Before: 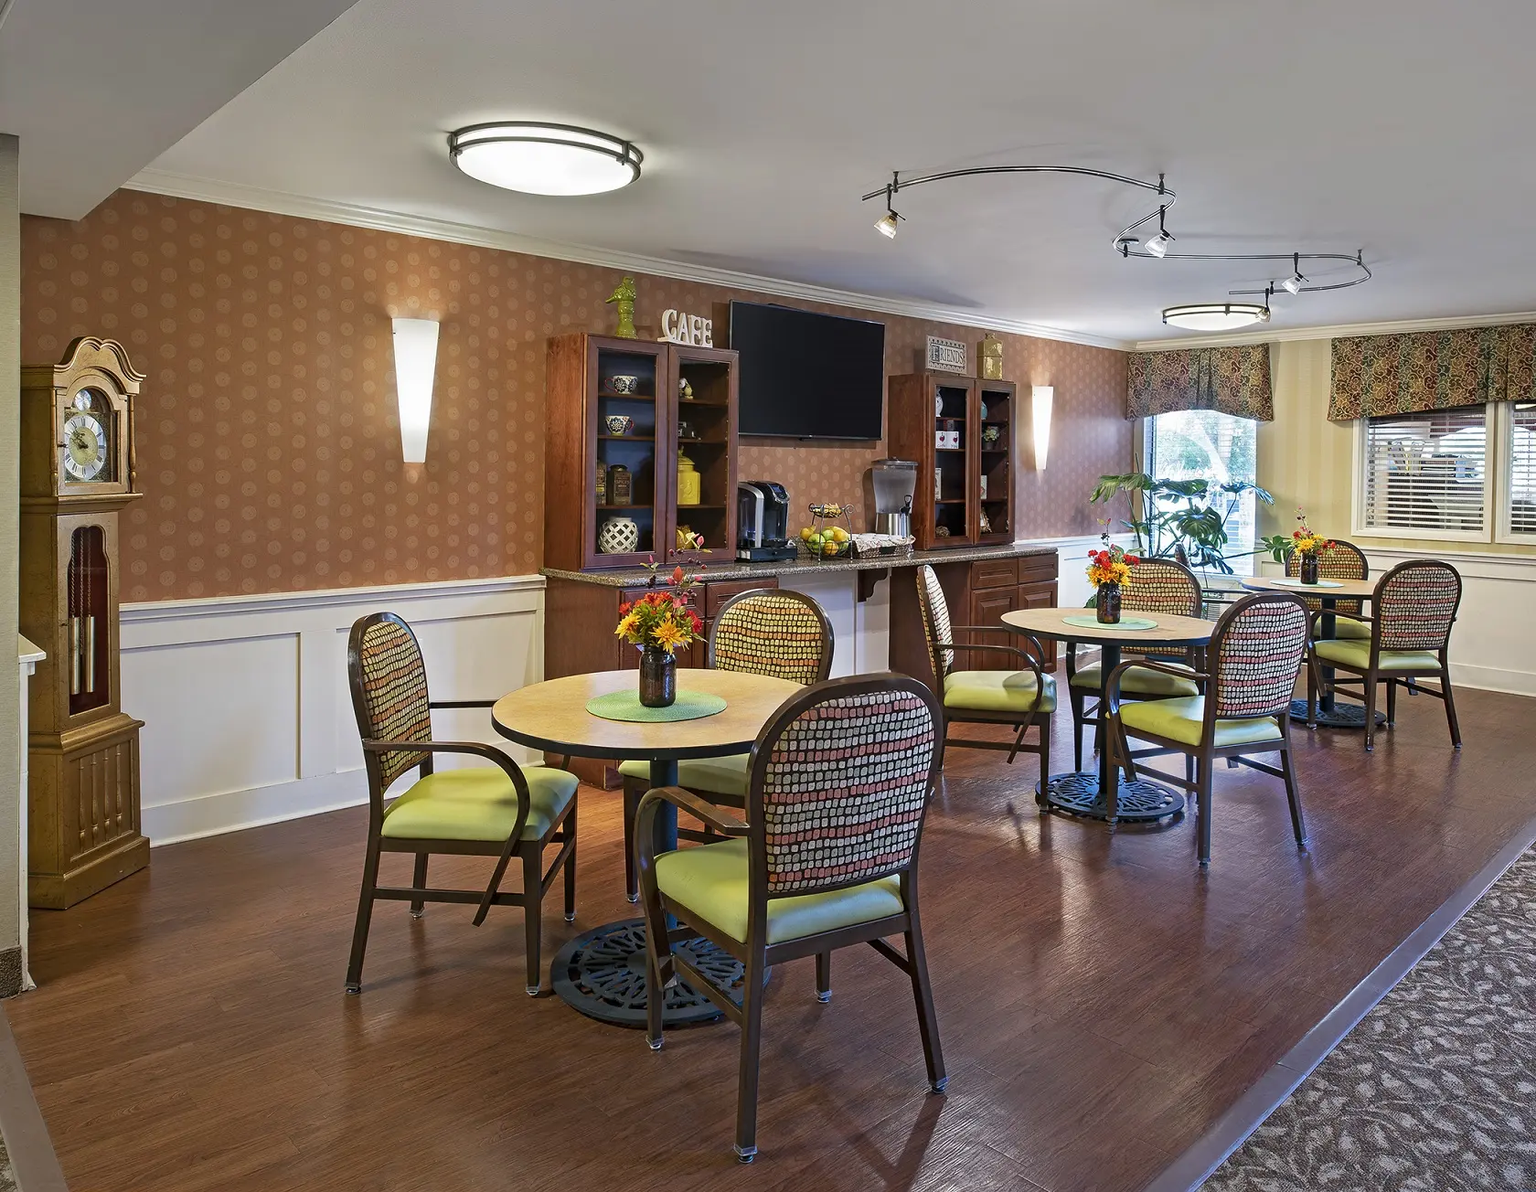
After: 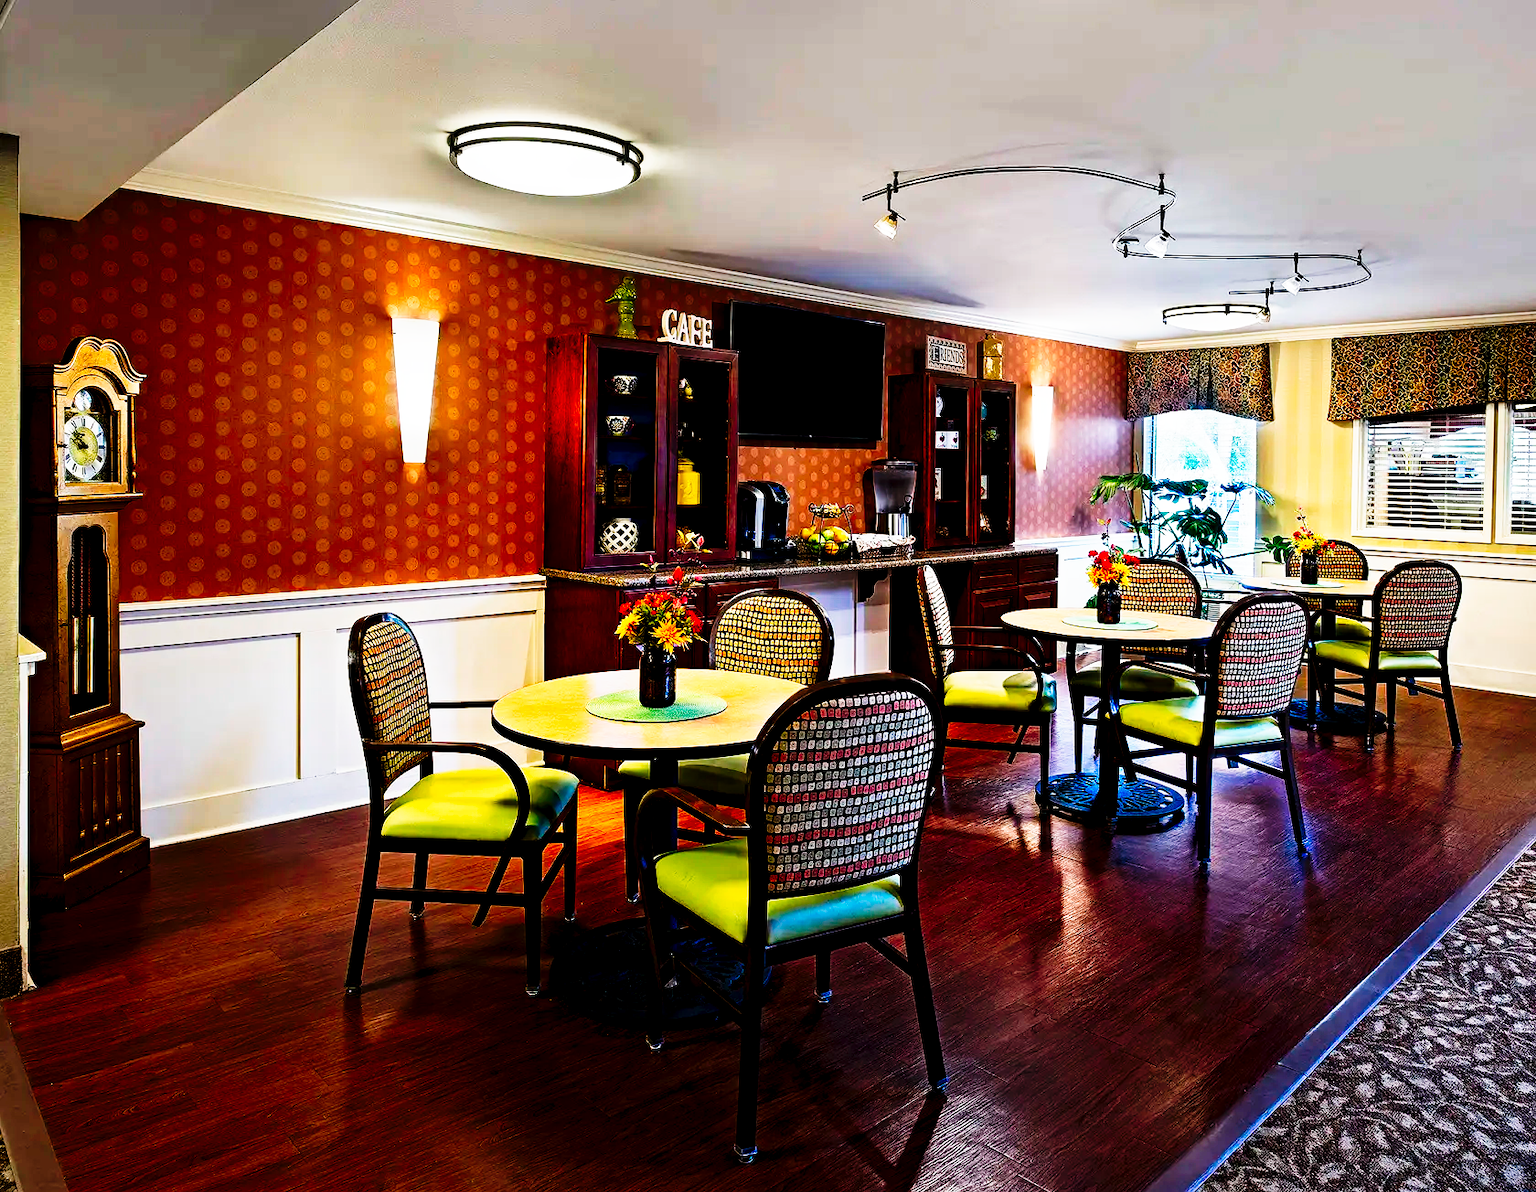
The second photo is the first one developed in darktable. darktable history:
tone curve: curves: ch0 [(0, 0) (0.003, 0.003) (0.011, 0.006) (0.025, 0.01) (0.044, 0.015) (0.069, 0.02) (0.1, 0.027) (0.136, 0.036) (0.177, 0.05) (0.224, 0.07) (0.277, 0.12) (0.335, 0.208) (0.399, 0.334) (0.468, 0.473) (0.543, 0.636) (0.623, 0.795) (0.709, 0.907) (0.801, 0.97) (0.898, 0.989) (1, 1)], preserve colors none
exposure: black level correction 0.047, exposure 0.013 EV, compensate highlight preservation false
